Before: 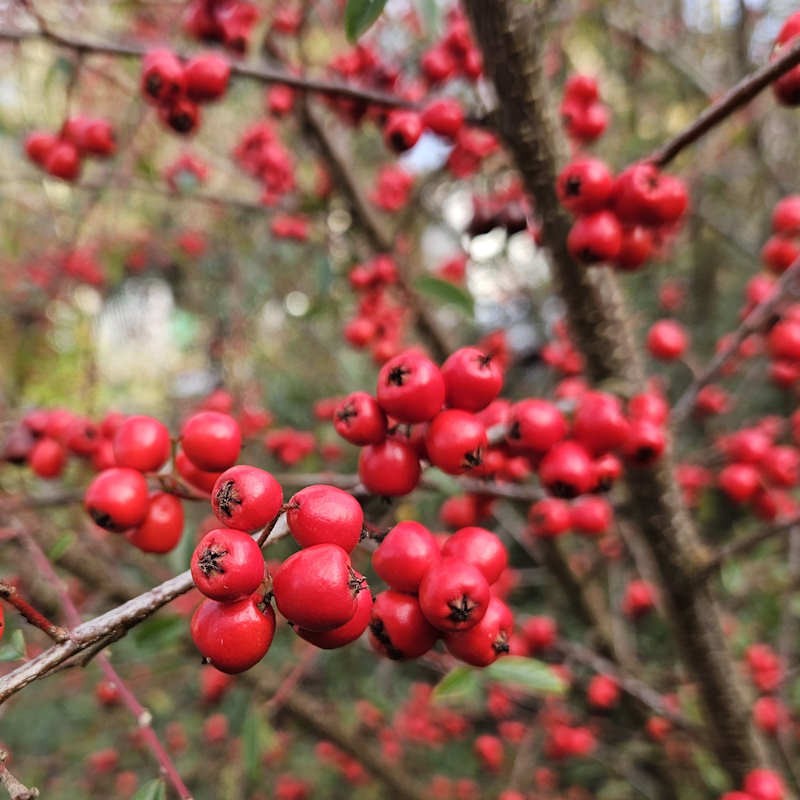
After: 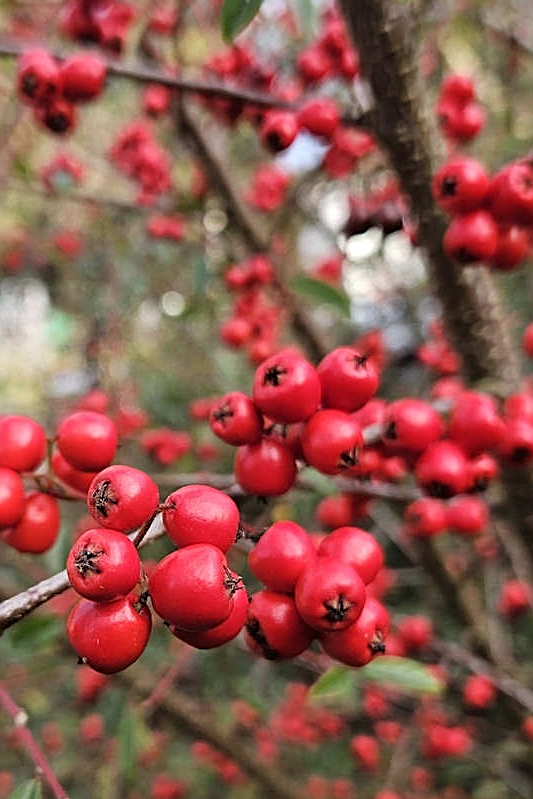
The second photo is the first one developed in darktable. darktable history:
crop and rotate: left 15.547%, right 17.738%
sharpen: on, module defaults
